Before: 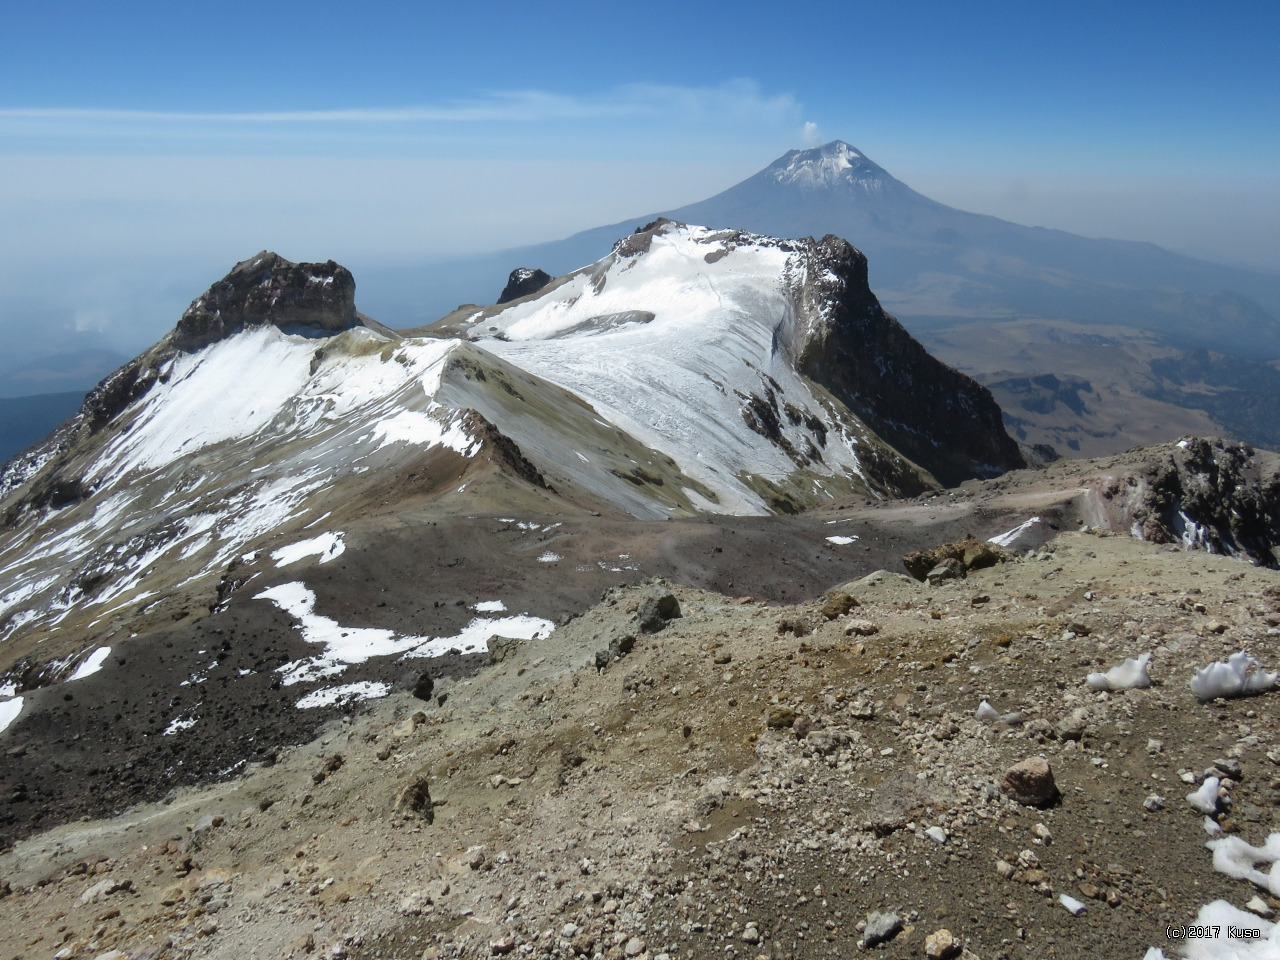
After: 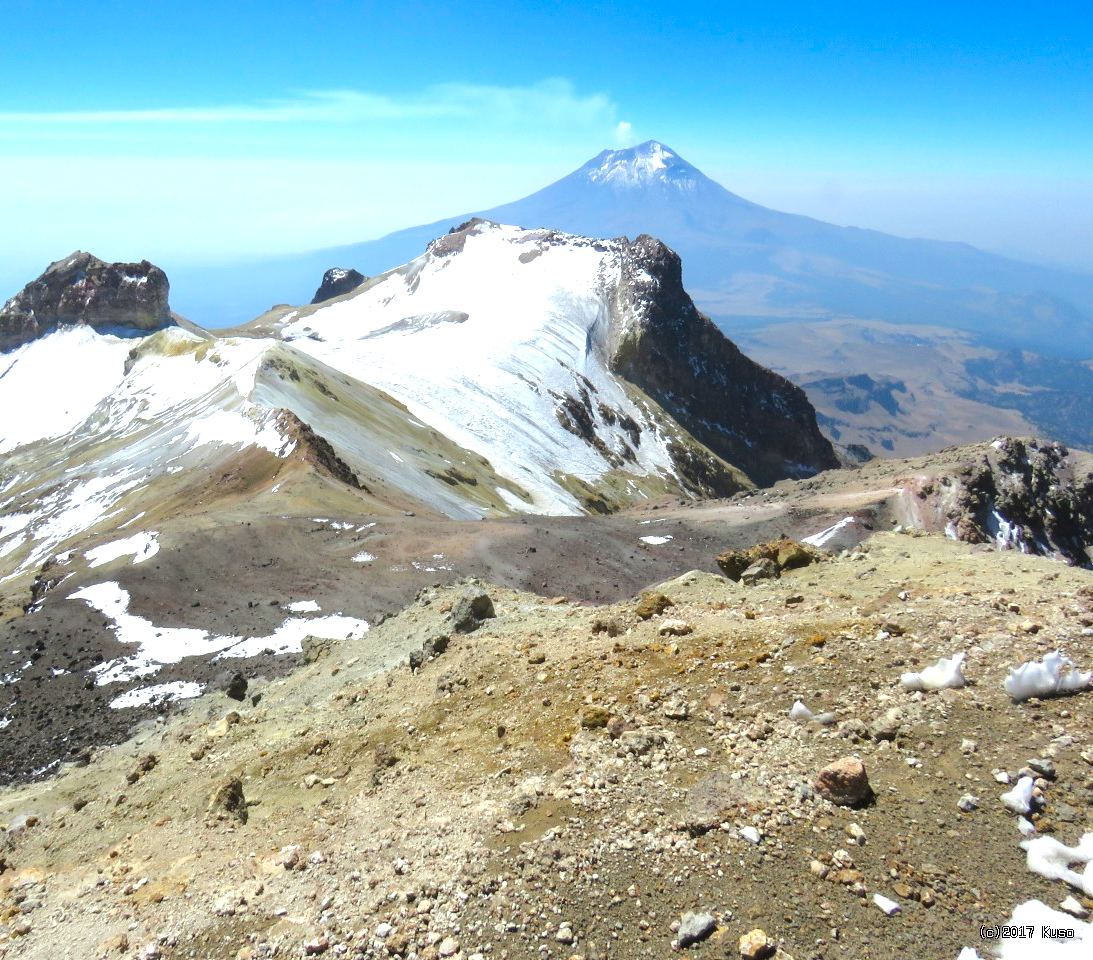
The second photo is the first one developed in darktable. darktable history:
color balance rgb: perceptual saturation grading › global saturation 25%, perceptual brilliance grading › mid-tones 10%, perceptual brilliance grading › shadows 15%, global vibrance 20%
crop and rotate: left 14.584%
exposure: exposure 1 EV, compensate highlight preservation false
